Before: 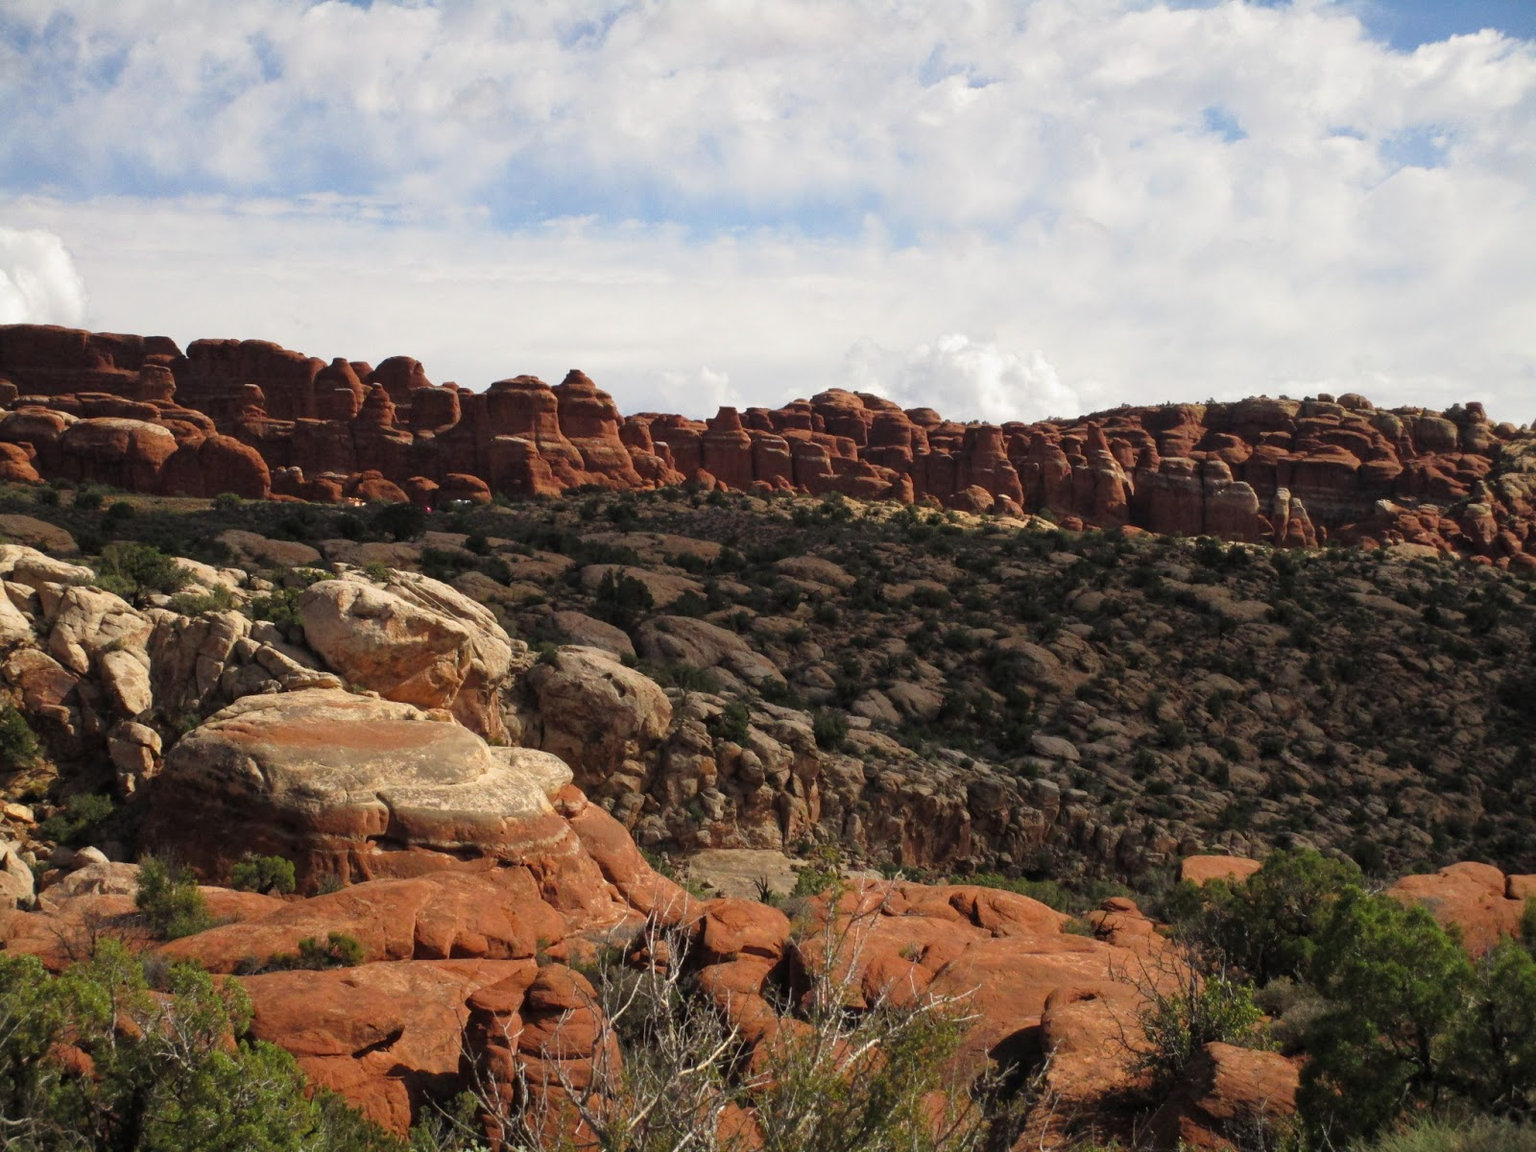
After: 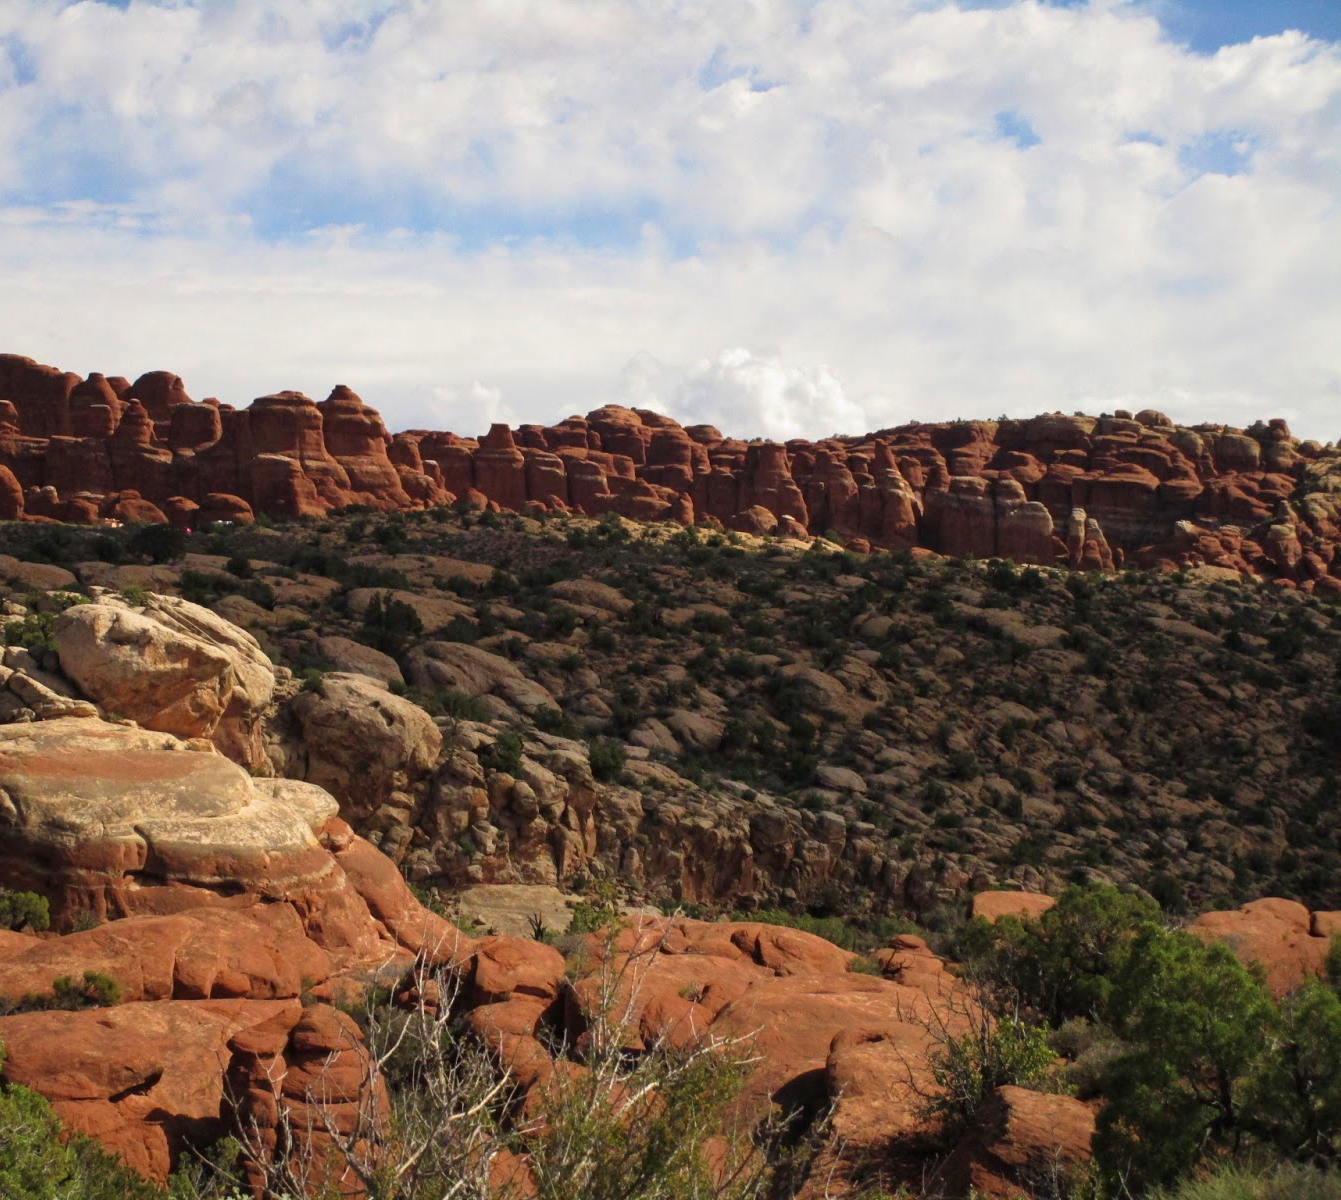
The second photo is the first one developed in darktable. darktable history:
velvia: on, module defaults
crop: left 16.145%
